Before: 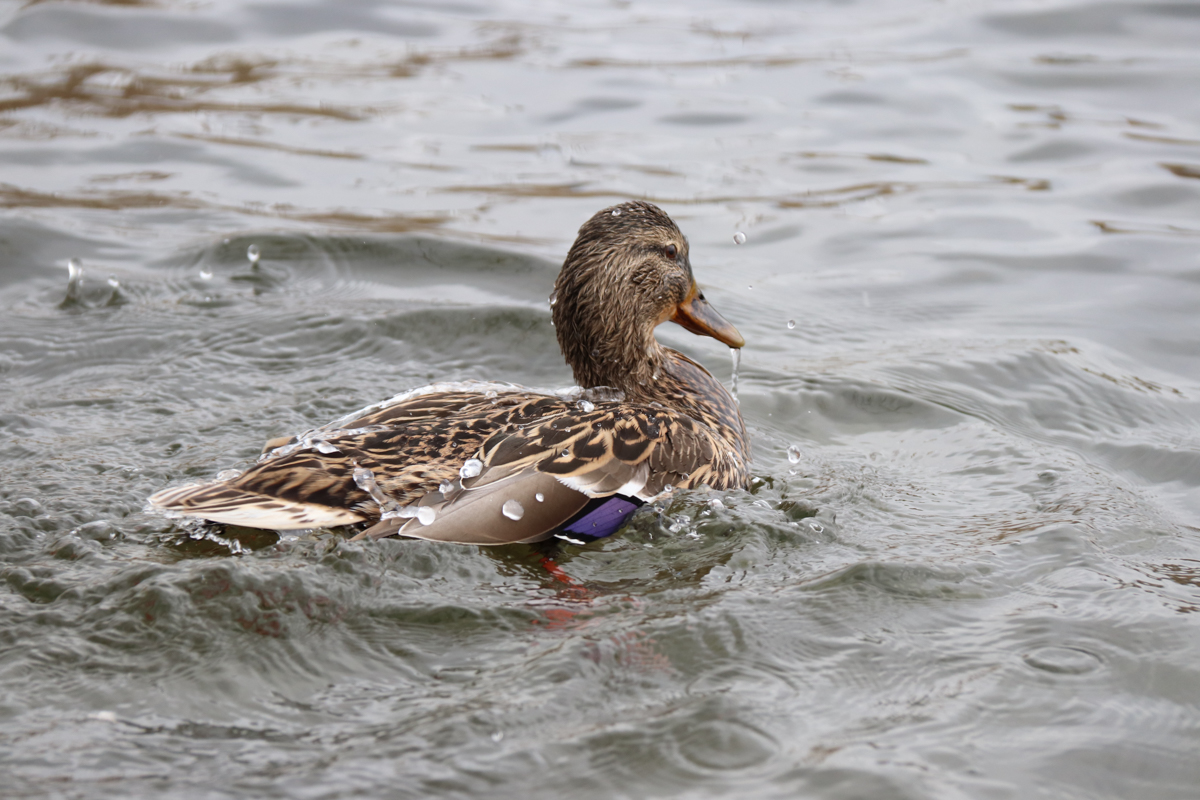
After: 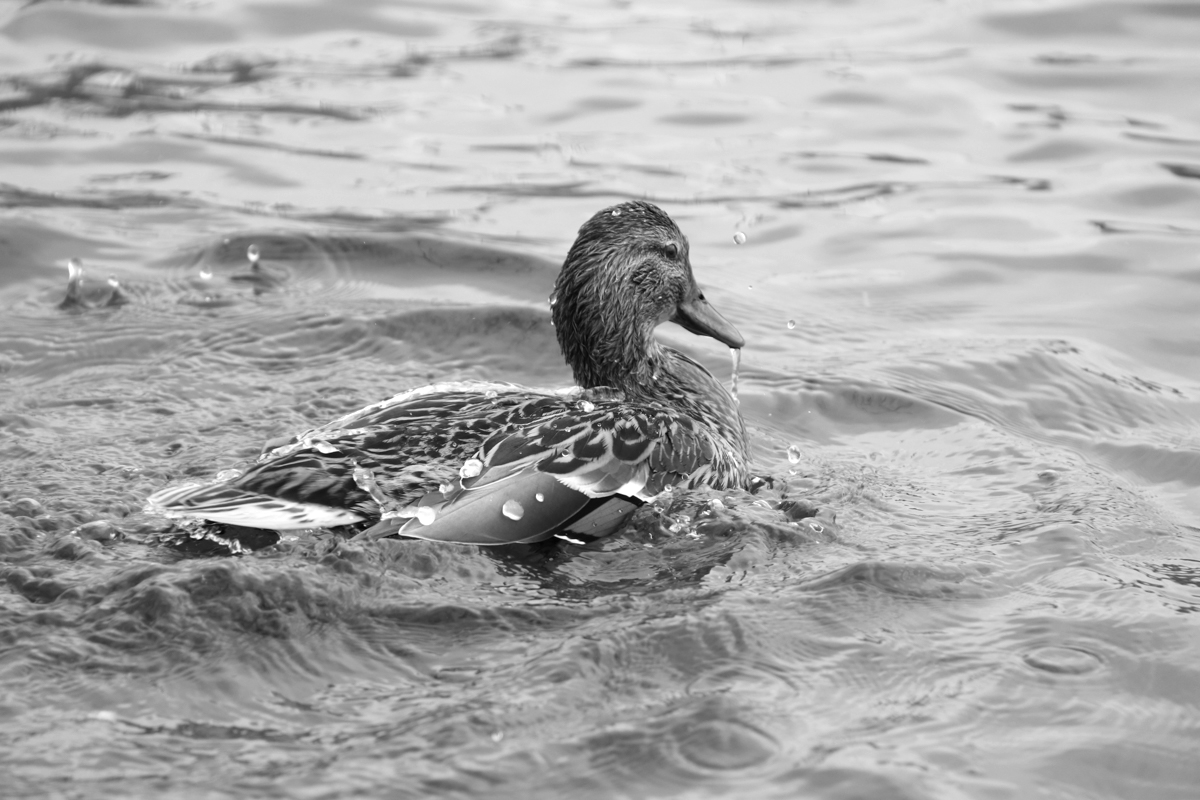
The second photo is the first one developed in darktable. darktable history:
color calibration: output gray [0.25, 0.35, 0.4, 0], x 0.382, y 0.391, temperature 4089.61 K
exposure: exposure 0.169 EV, compensate highlight preservation false
